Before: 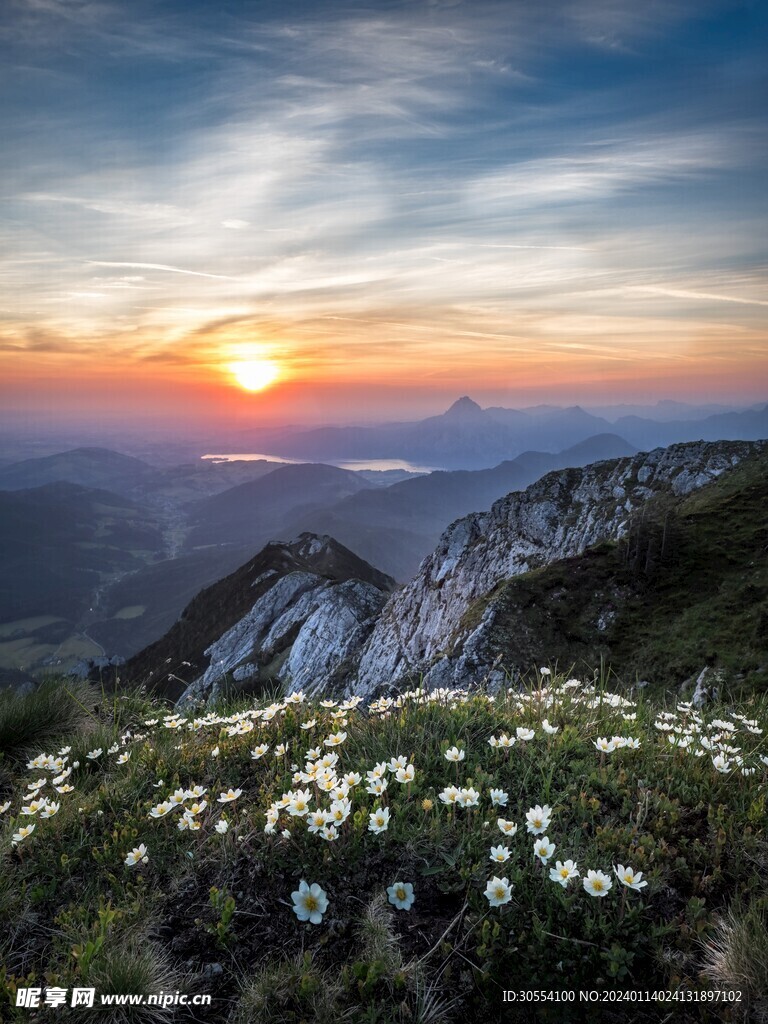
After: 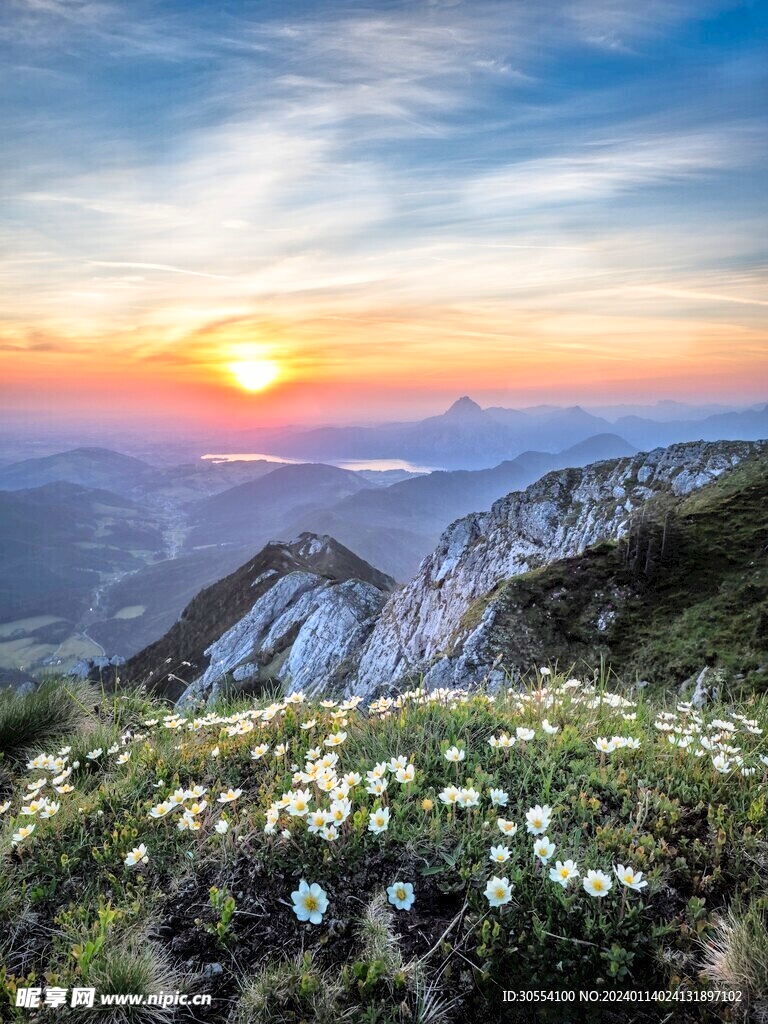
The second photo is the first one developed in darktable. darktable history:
tone equalizer: -7 EV 0.147 EV, -6 EV 0.592 EV, -5 EV 1.16 EV, -4 EV 1.33 EV, -3 EV 1.15 EV, -2 EV 0.6 EV, -1 EV 0.152 EV
contrast brightness saturation: contrast 0.195, brightness 0.155, saturation 0.23
